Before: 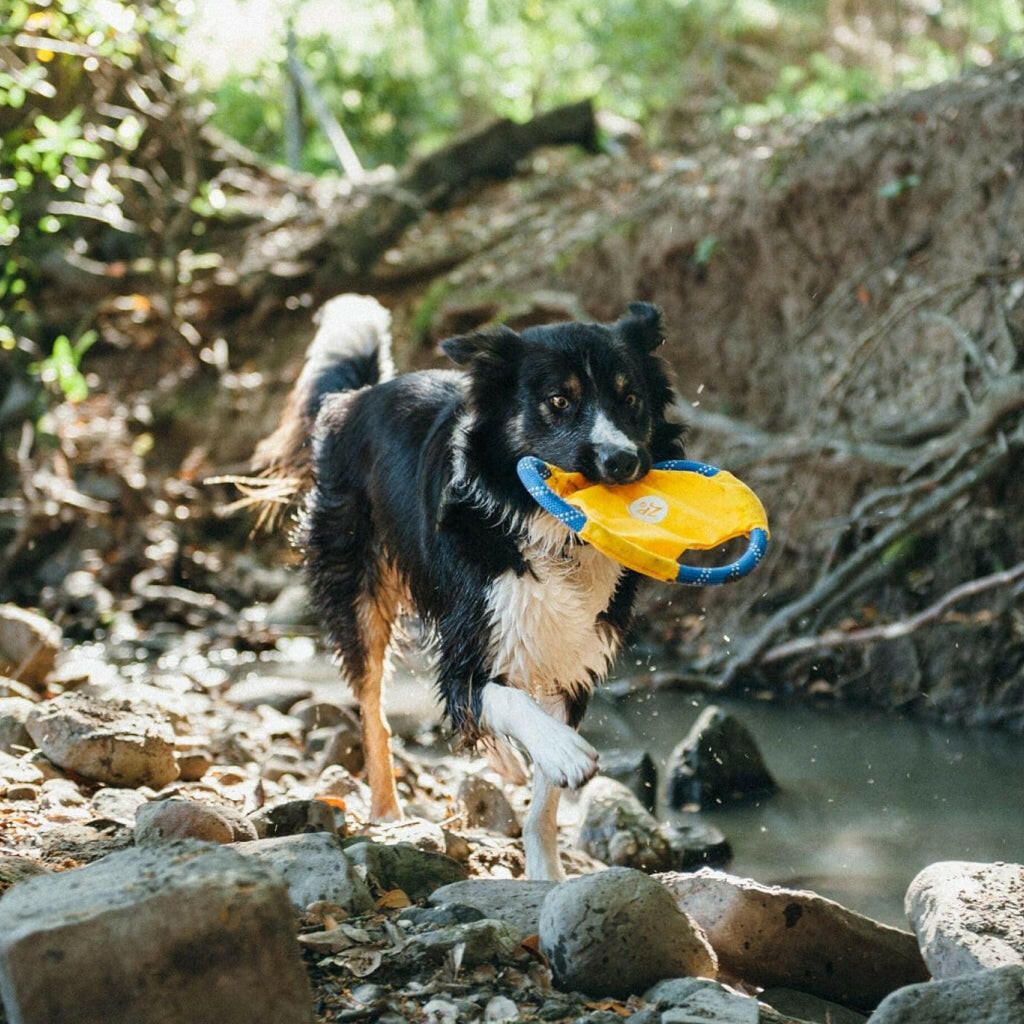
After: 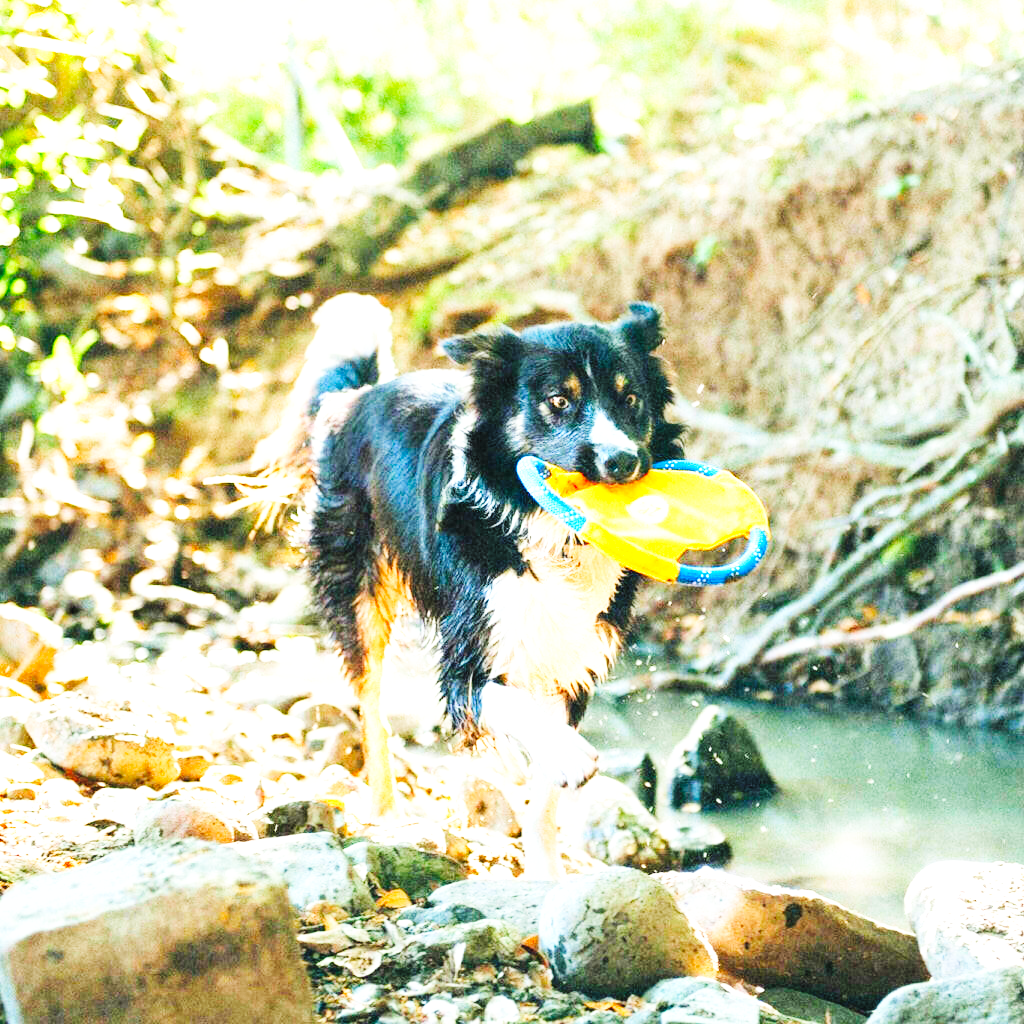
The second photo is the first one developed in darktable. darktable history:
exposure: exposure 0.999 EV, compensate highlight preservation false
contrast brightness saturation: contrast 0.07, brightness 0.18, saturation 0.4
base curve: curves: ch0 [(0, 0.003) (0.001, 0.002) (0.006, 0.004) (0.02, 0.022) (0.048, 0.086) (0.094, 0.234) (0.162, 0.431) (0.258, 0.629) (0.385, 0.8) (0.548, 0.918) (0.751, 0.988) (1, 1)], preserve colors none
